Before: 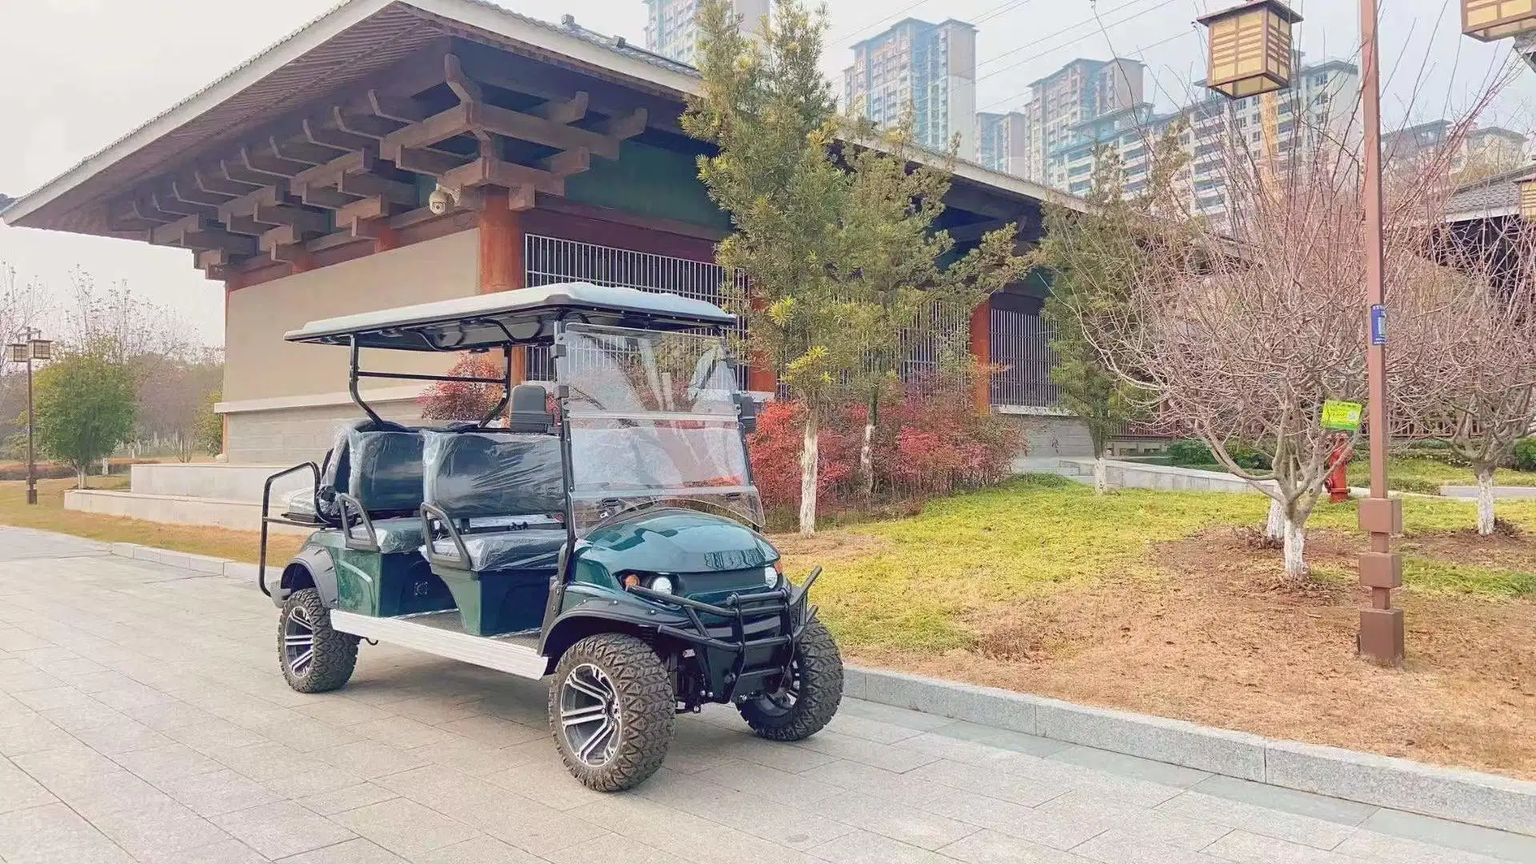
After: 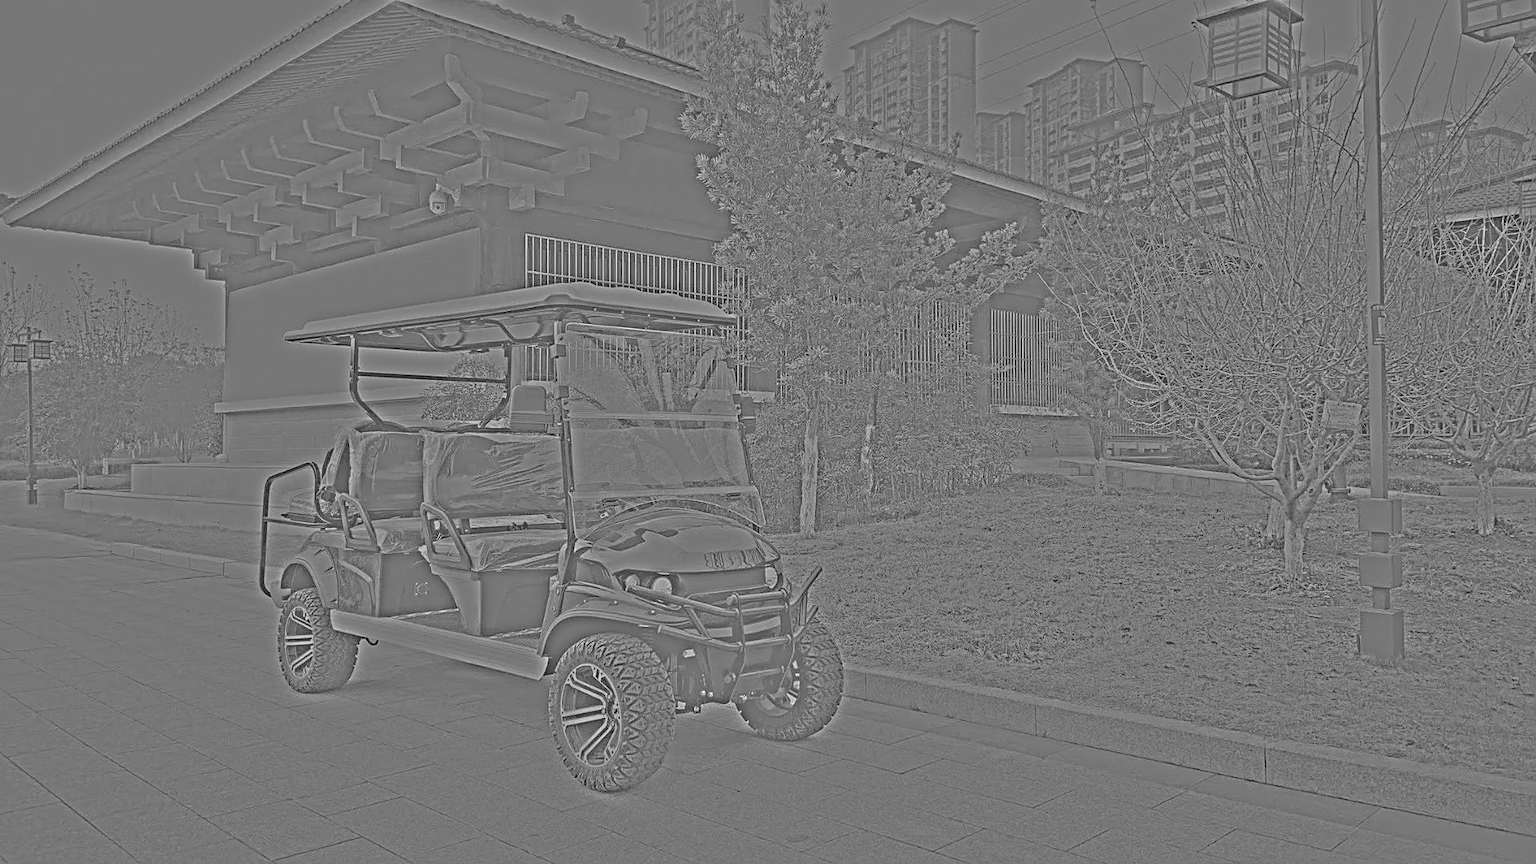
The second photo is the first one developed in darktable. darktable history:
highpass: sharpness 25.84%, contrast boost 14.94%
sharpen: on, module defaults
contrast brightness saturation: saturation -0.05
